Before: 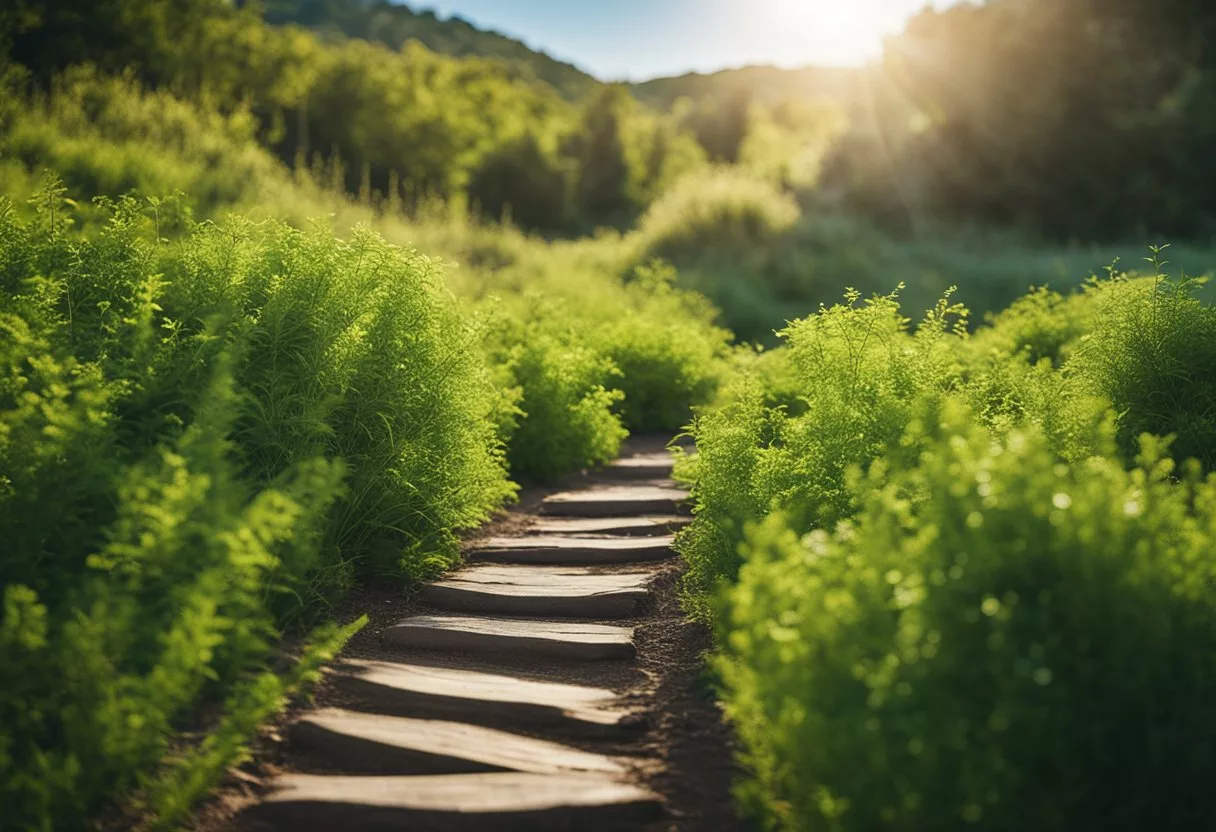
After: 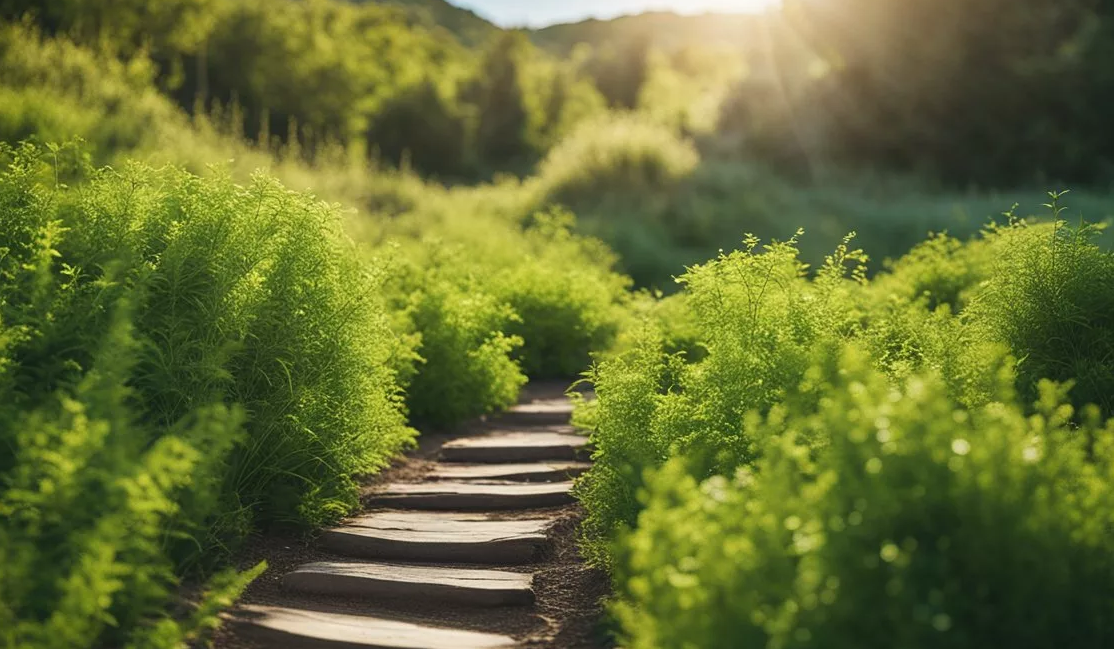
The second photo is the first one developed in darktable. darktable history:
crop: left 8.329%, top 6.568%, bottom 15.369%
